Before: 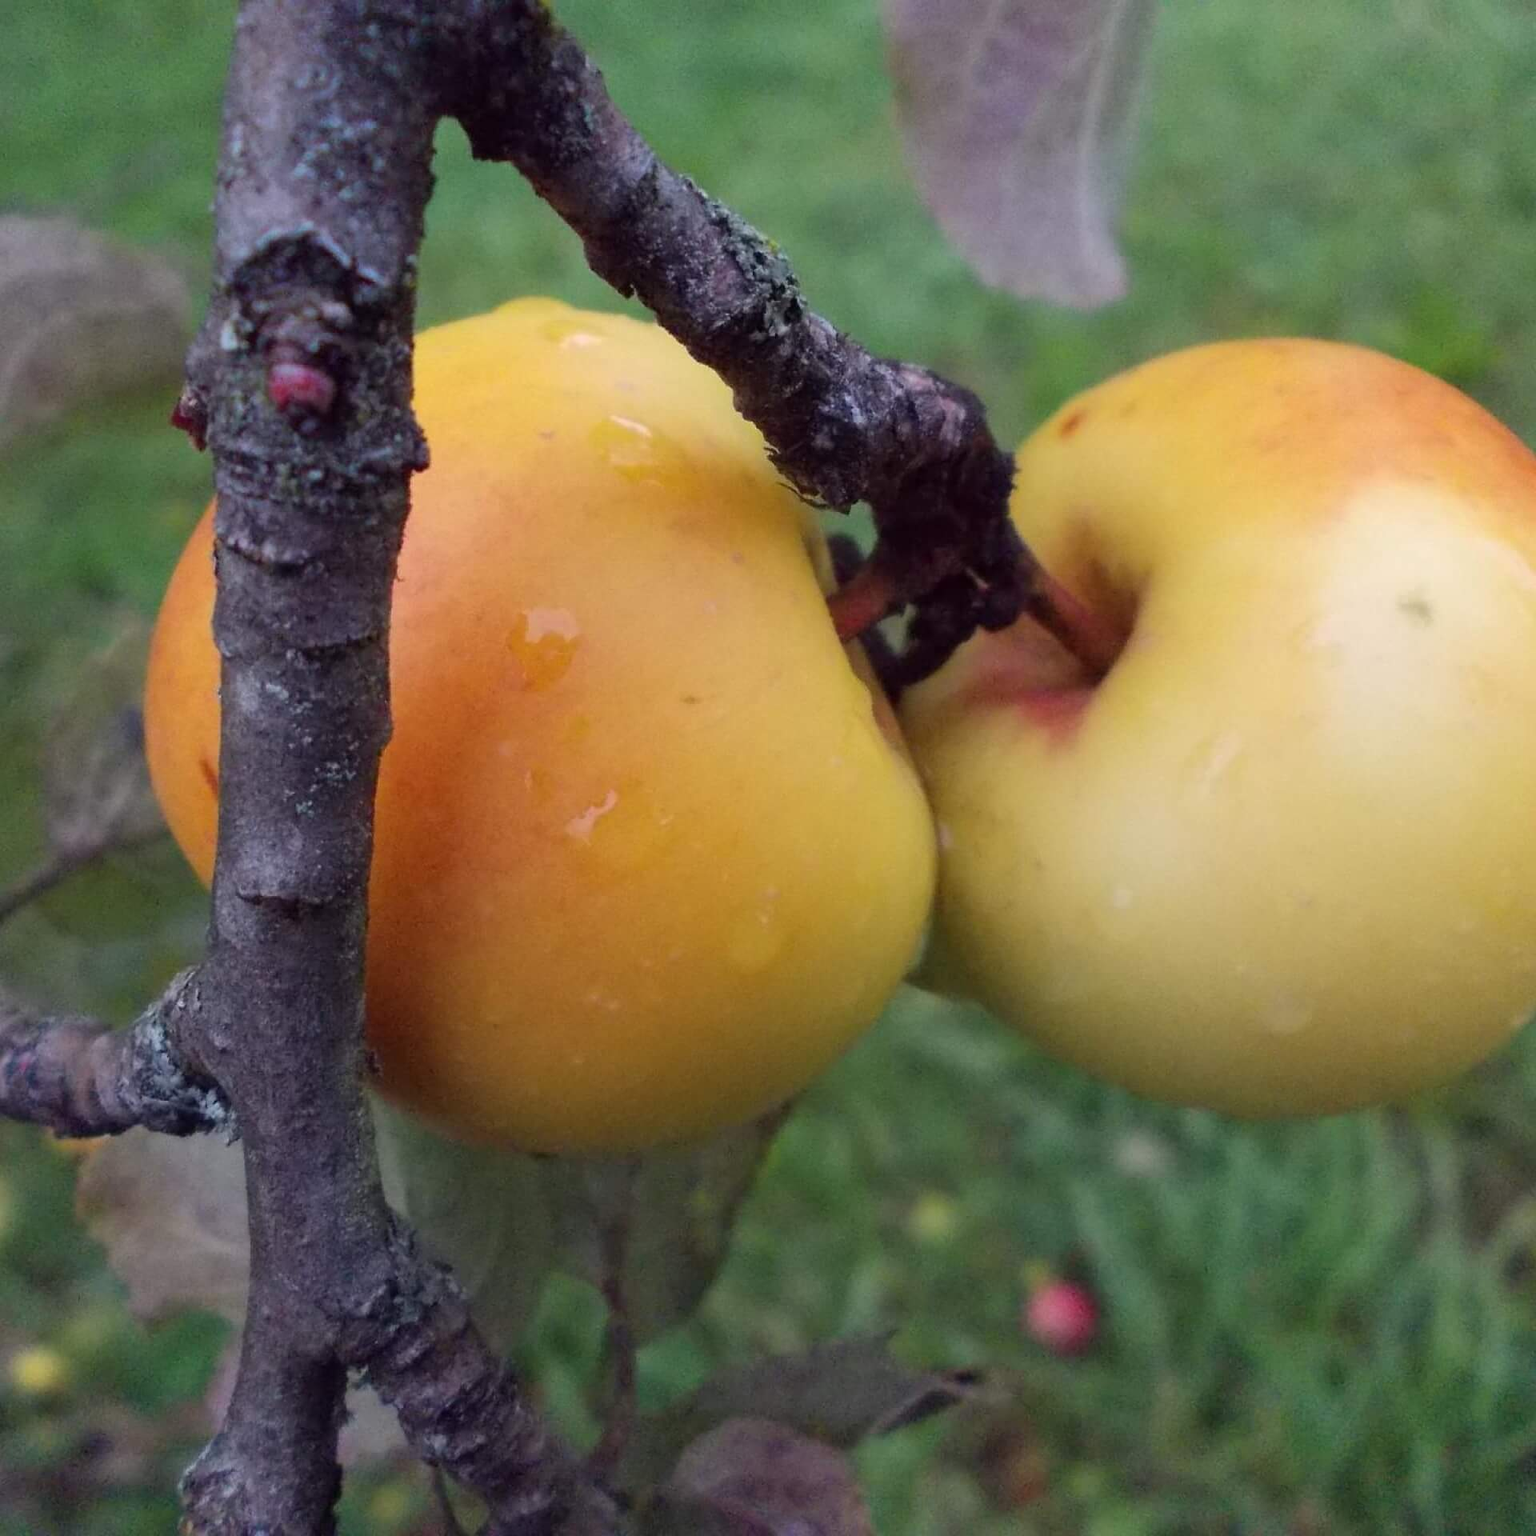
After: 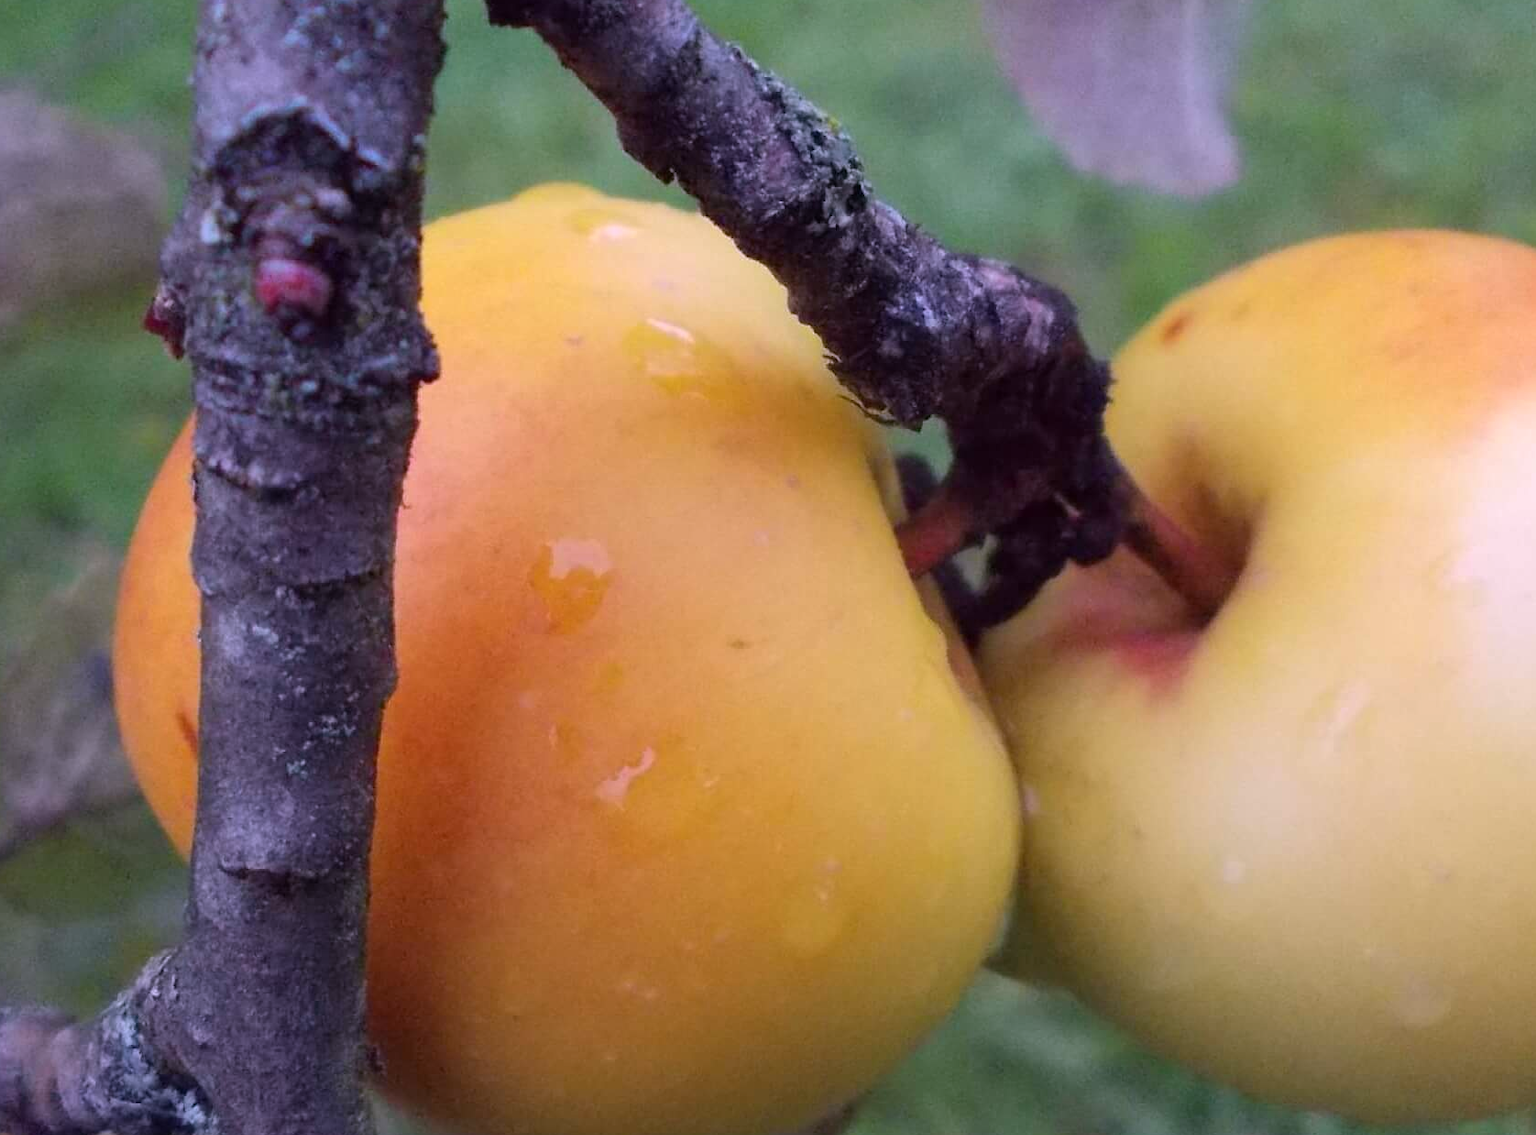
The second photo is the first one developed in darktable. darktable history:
white balance: red 1.042, blue 1.17
crop: left 3.015%, top 8.969%, right 9.647%, bottom 26.457%
